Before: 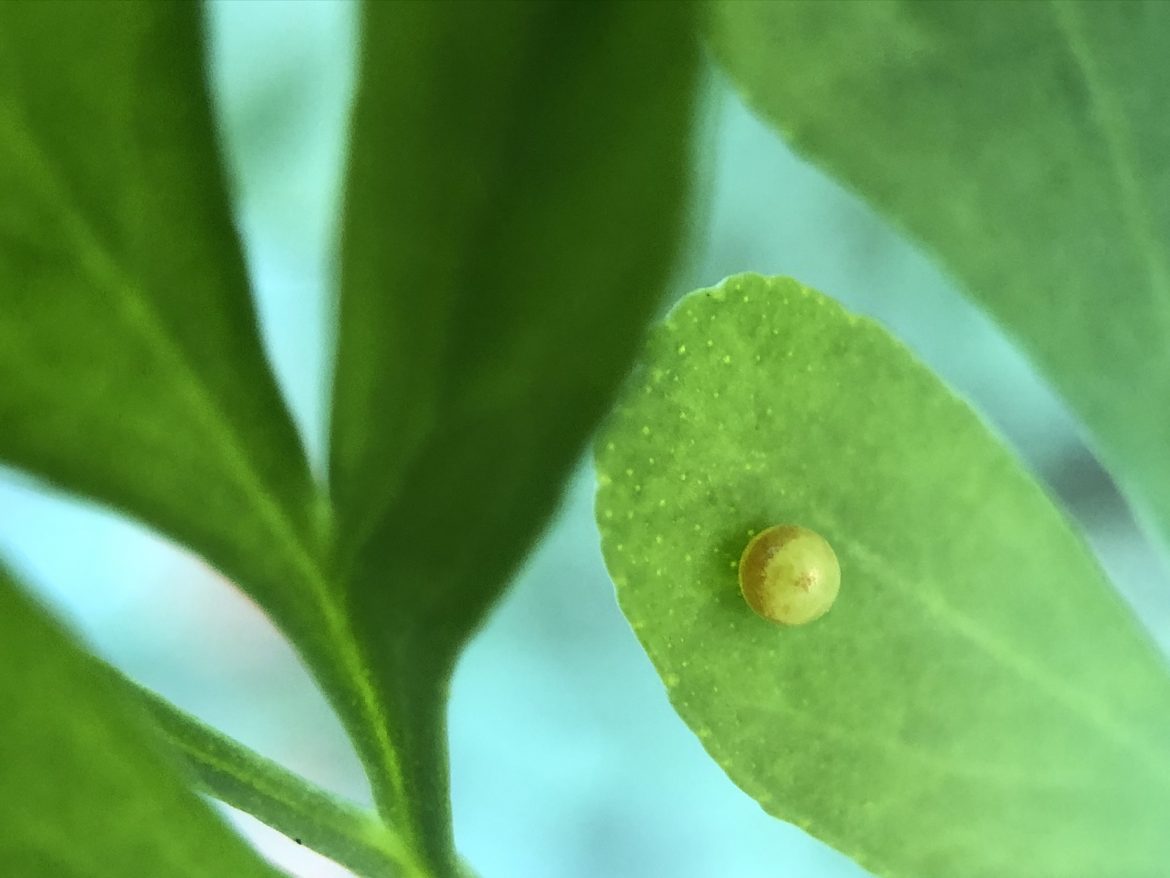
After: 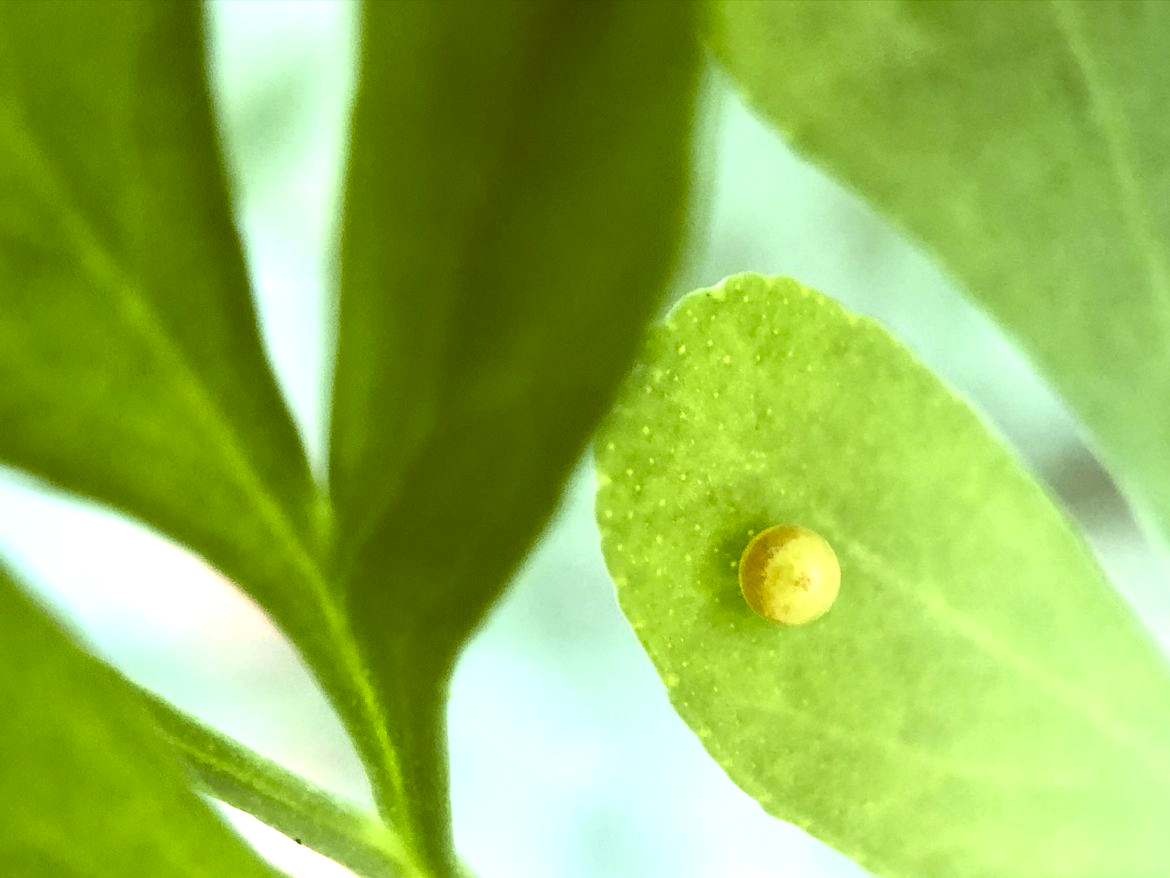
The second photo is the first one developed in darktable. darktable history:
color balance: lift [1, 1.015, 1.004, 0.985], gamma [1, 0.958, 0.971, 1.042], gain [1, 0.956, 0.977, 1.044]
exposure: black level correction 0, exposure 0.7 EV, compensate exposure bias true, compensate highlight preservation false
color correction: highlights a* 8.98, highlights b* 15.09, shadows a* -0.49, shadows b* 26.52
color zones: curves: ch1 [(0, 0.469) (0.001, 0.469) (0.12, 0.446) (0.248, 0.469) (0.5, 0.5) (0.748, 0.5) (0.999, 0.469) (1, 0.469)]
